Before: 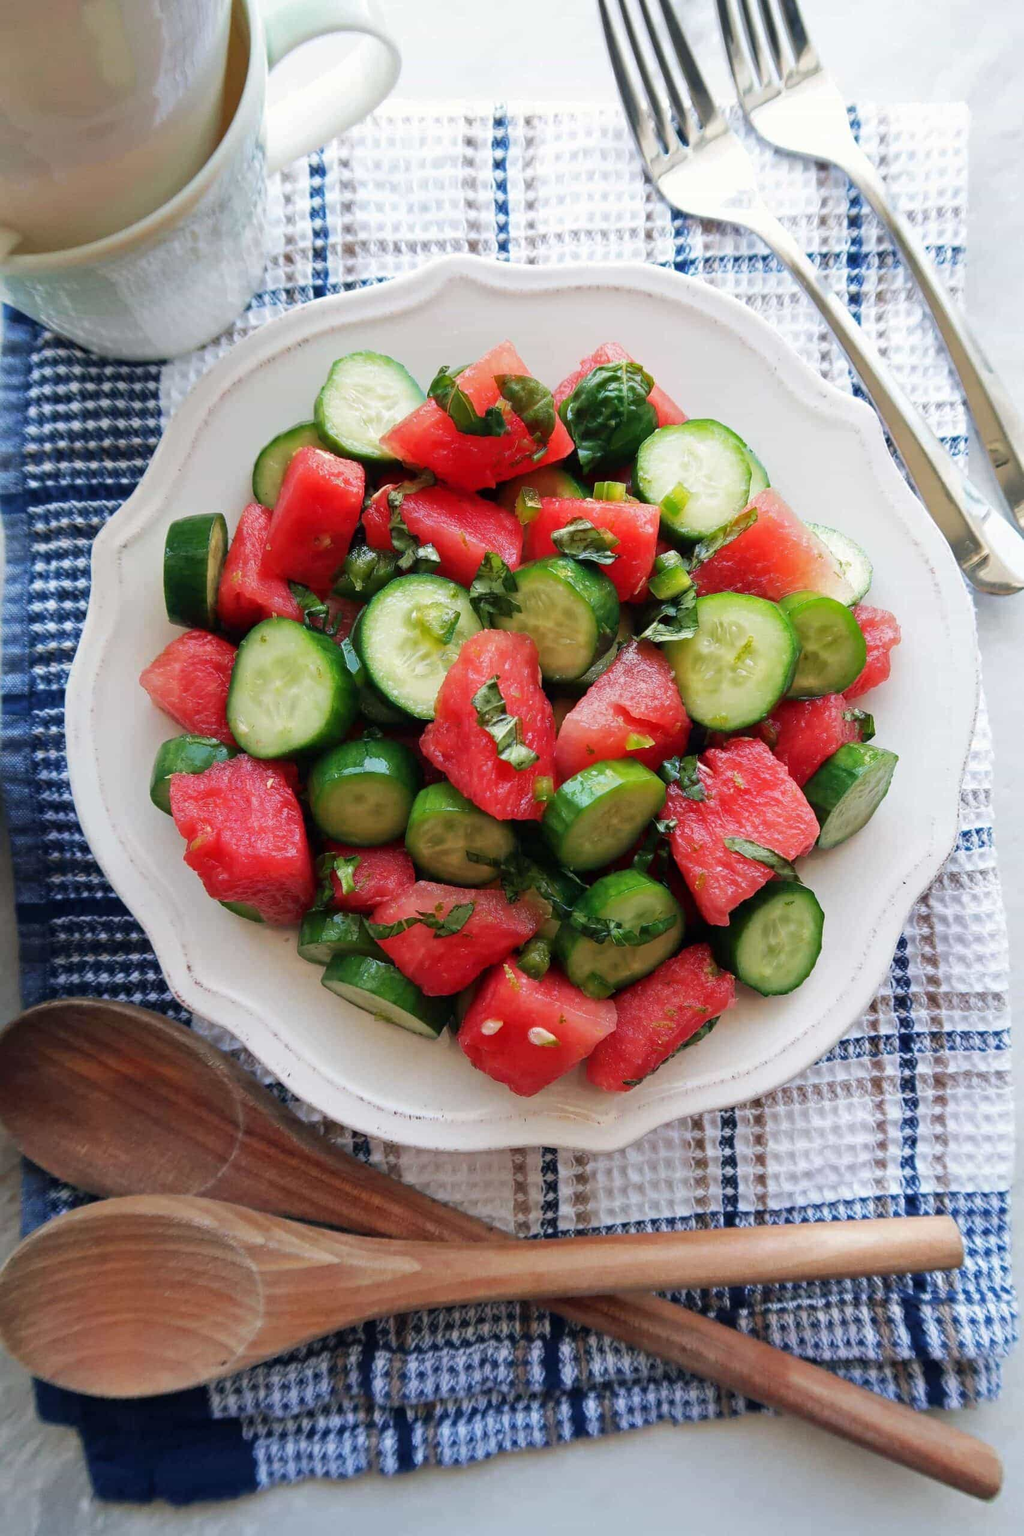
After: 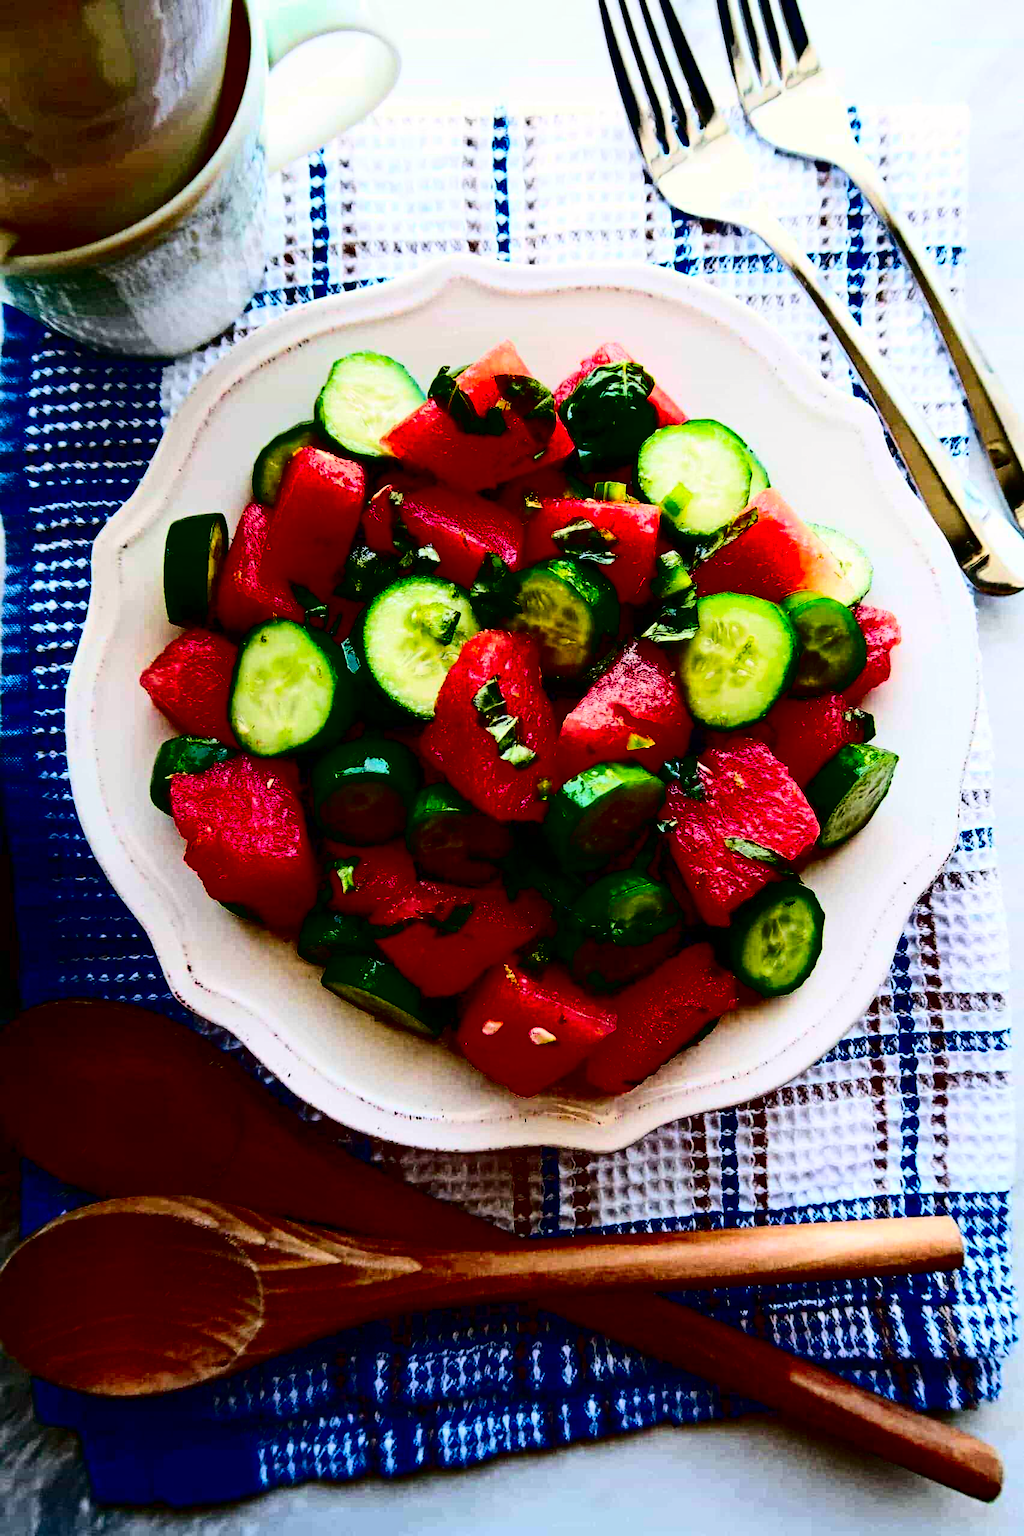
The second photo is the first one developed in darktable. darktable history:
contrast brightness saturation: contrast 0.761, brightness -0.994, saturation 0.981
haze removal: compatibility mode true, adaptive false
